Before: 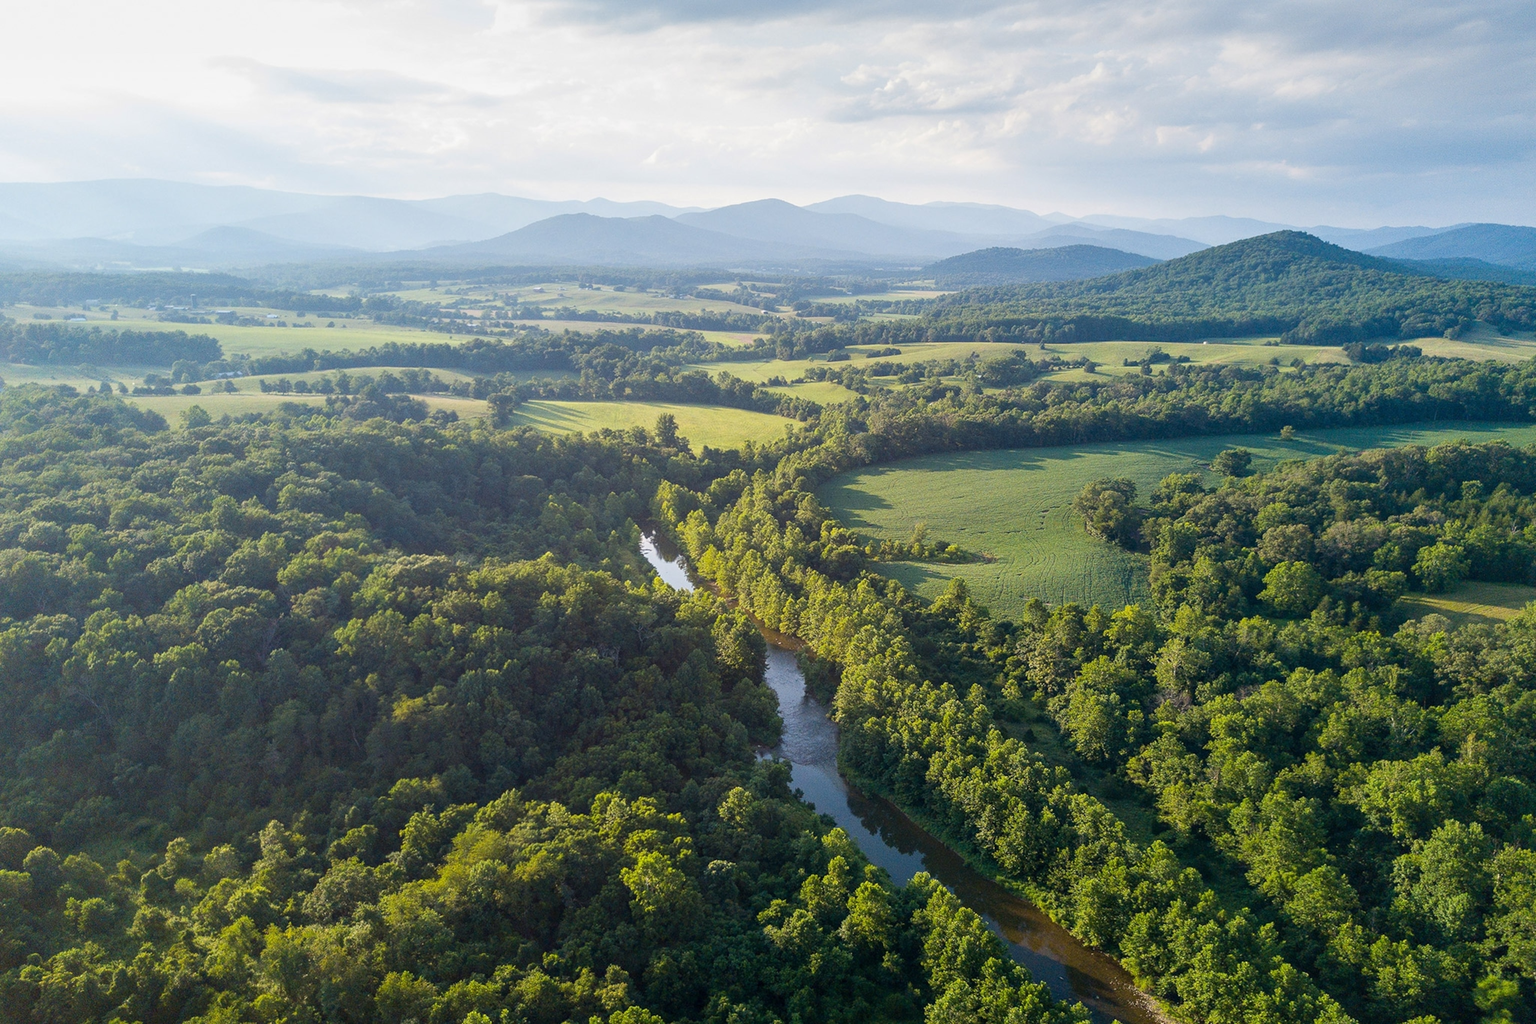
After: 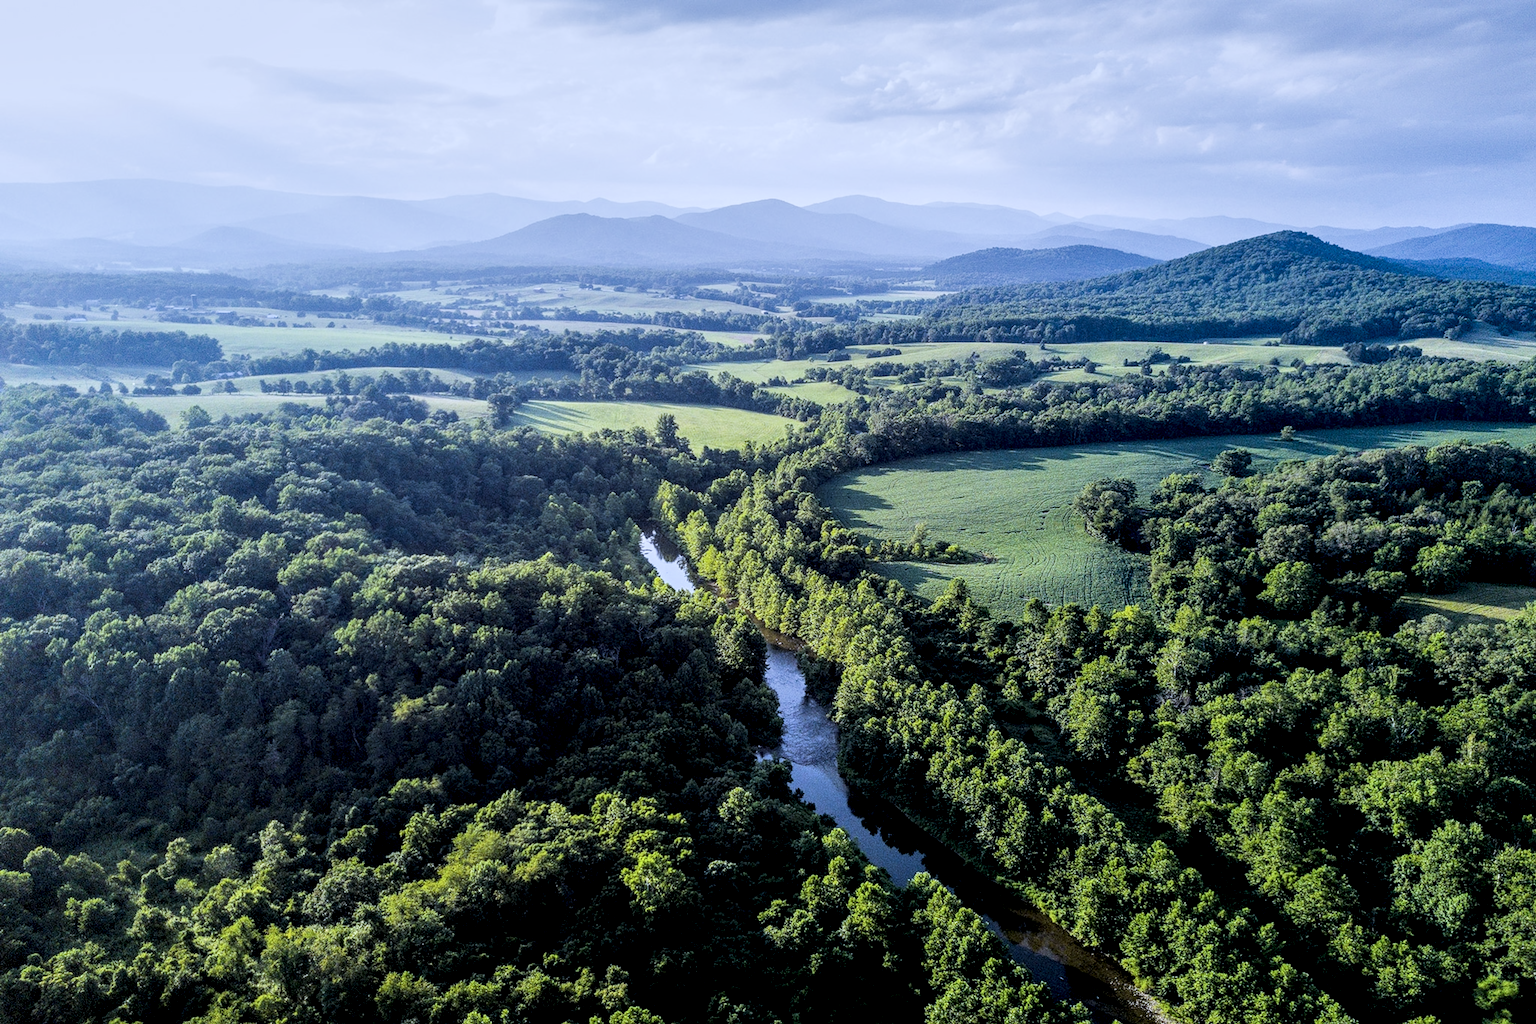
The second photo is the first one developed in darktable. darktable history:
white balance: red 0.871, blue 1.249
filmic rgb: black relative exposure -5 EV, hardness 2.88, contrast 1.3, highlights saturation mix -30%
local contrast: detail 160%
